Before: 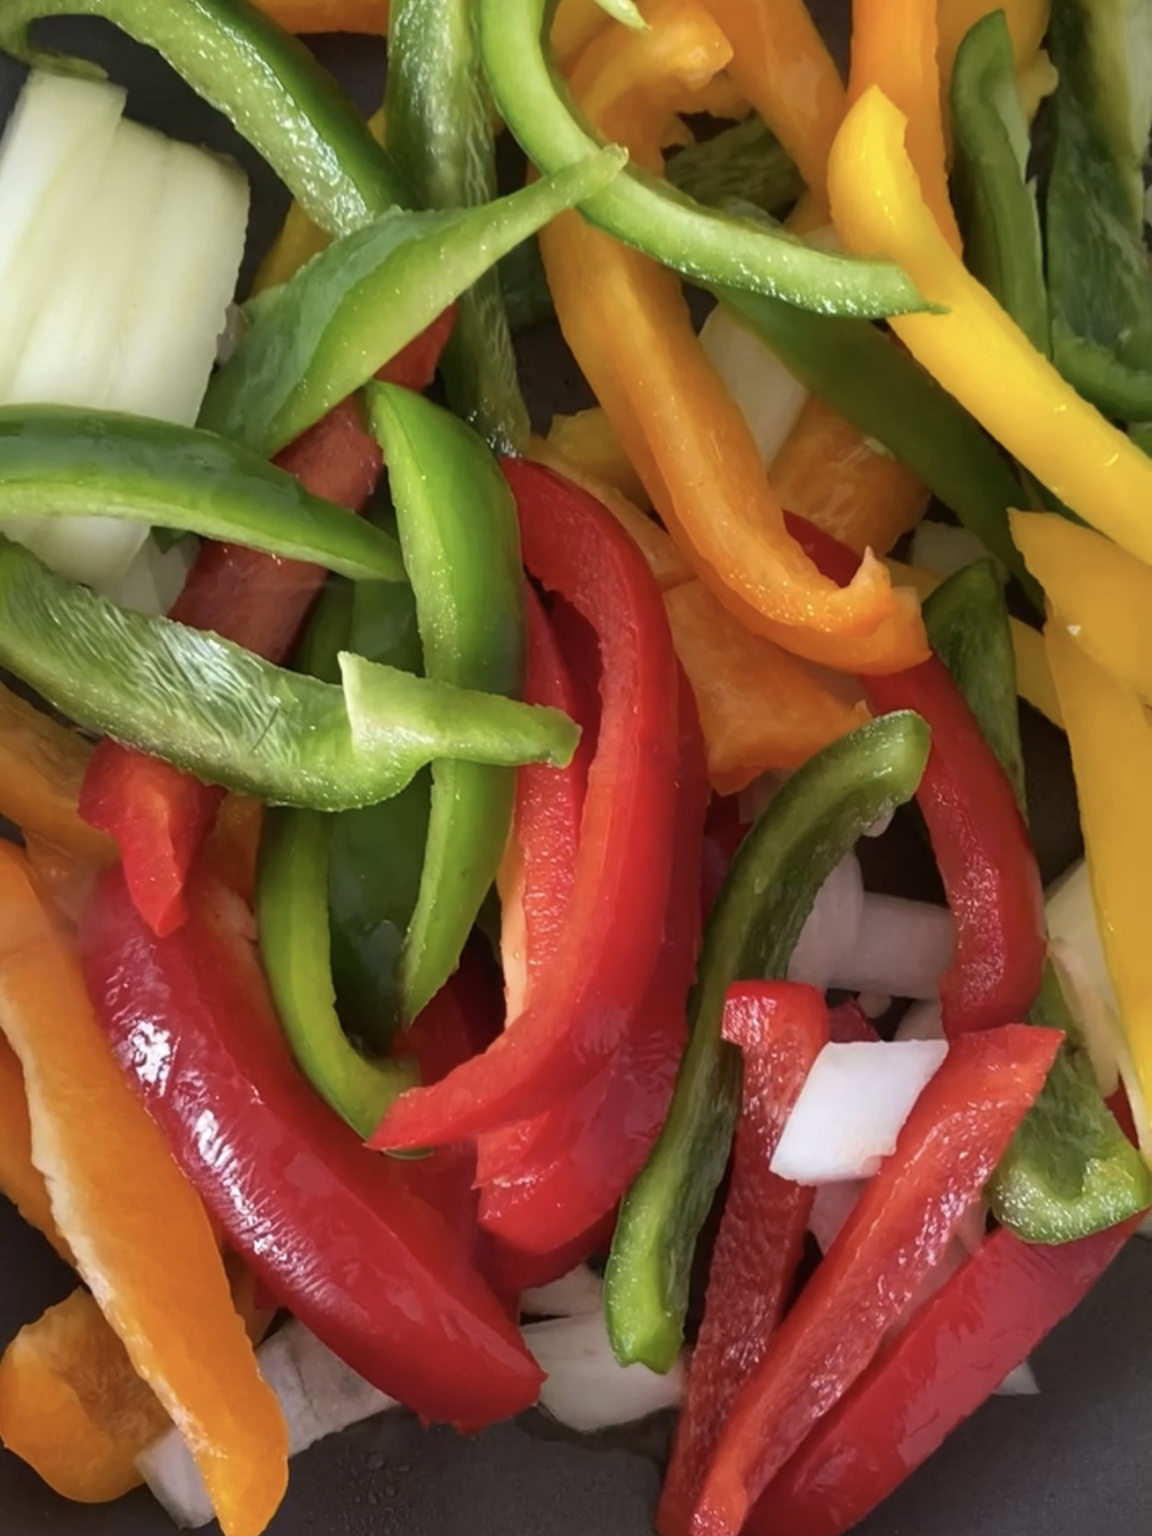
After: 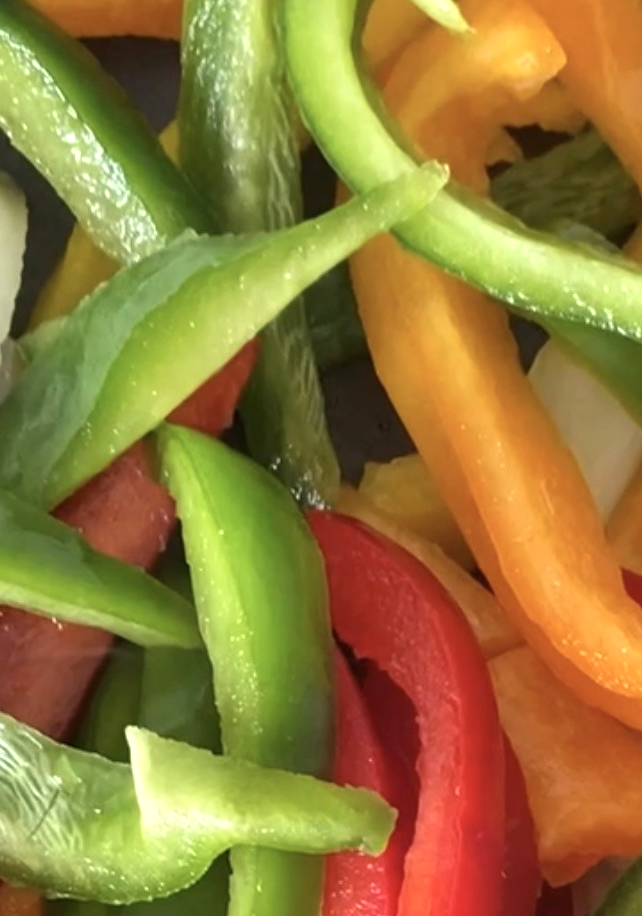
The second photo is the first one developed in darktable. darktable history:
exposure: black level correction 0, exposure 0.5 EV, compensate highlight preservation false
crop: left 19.556%, right 30.401%, bottom 46.458%
